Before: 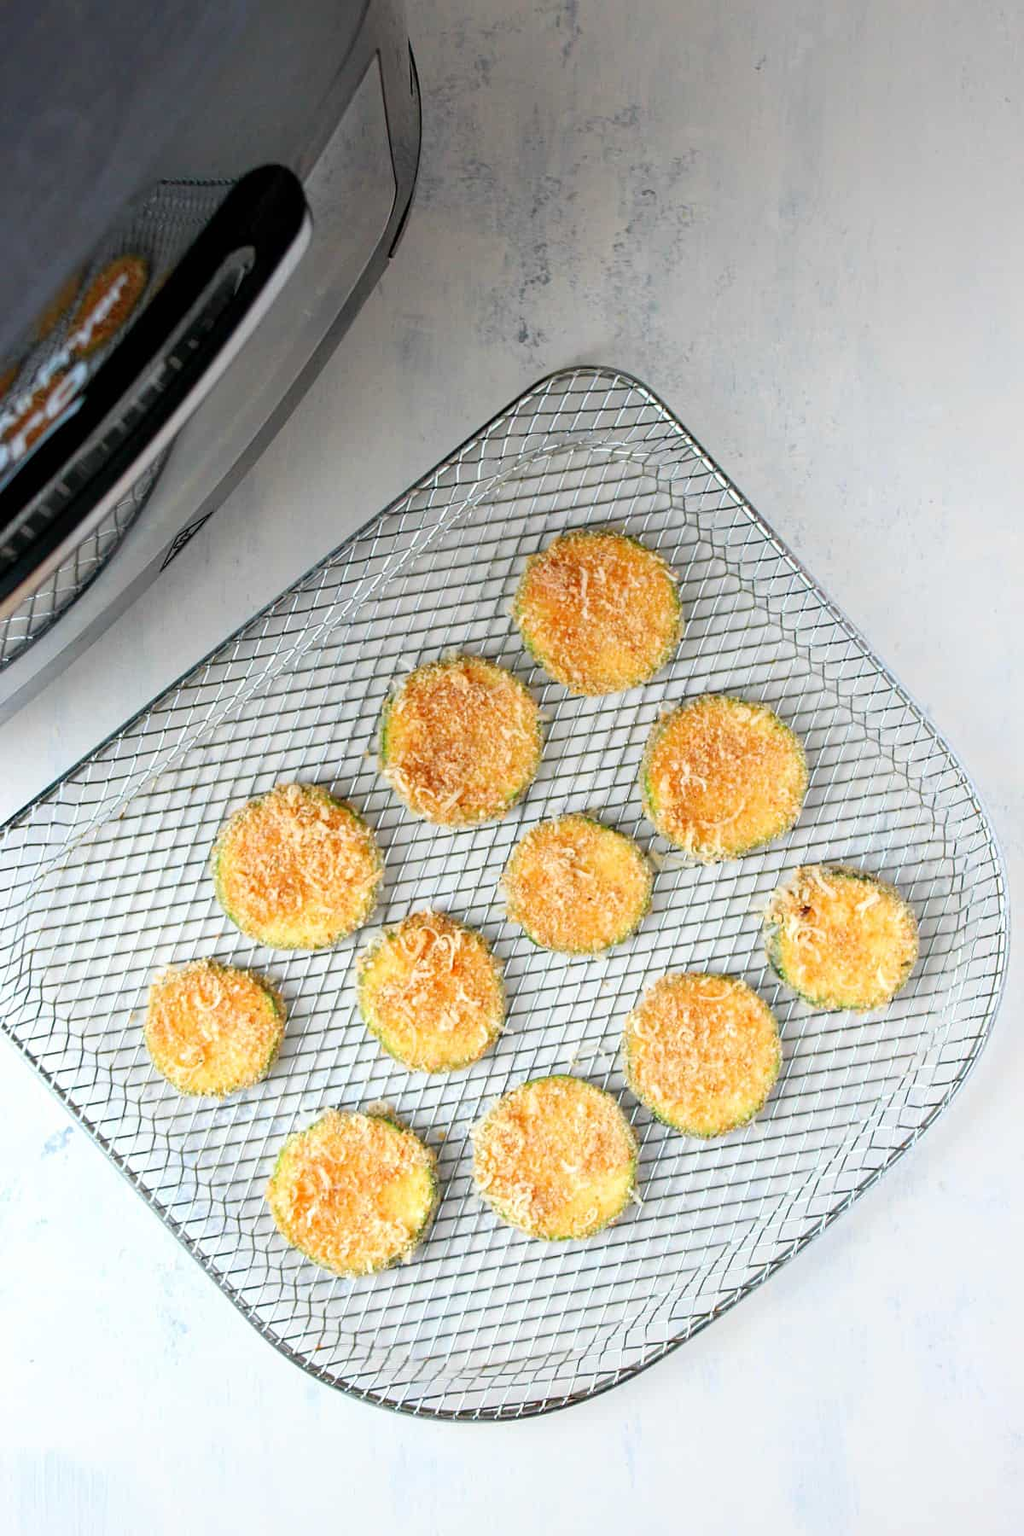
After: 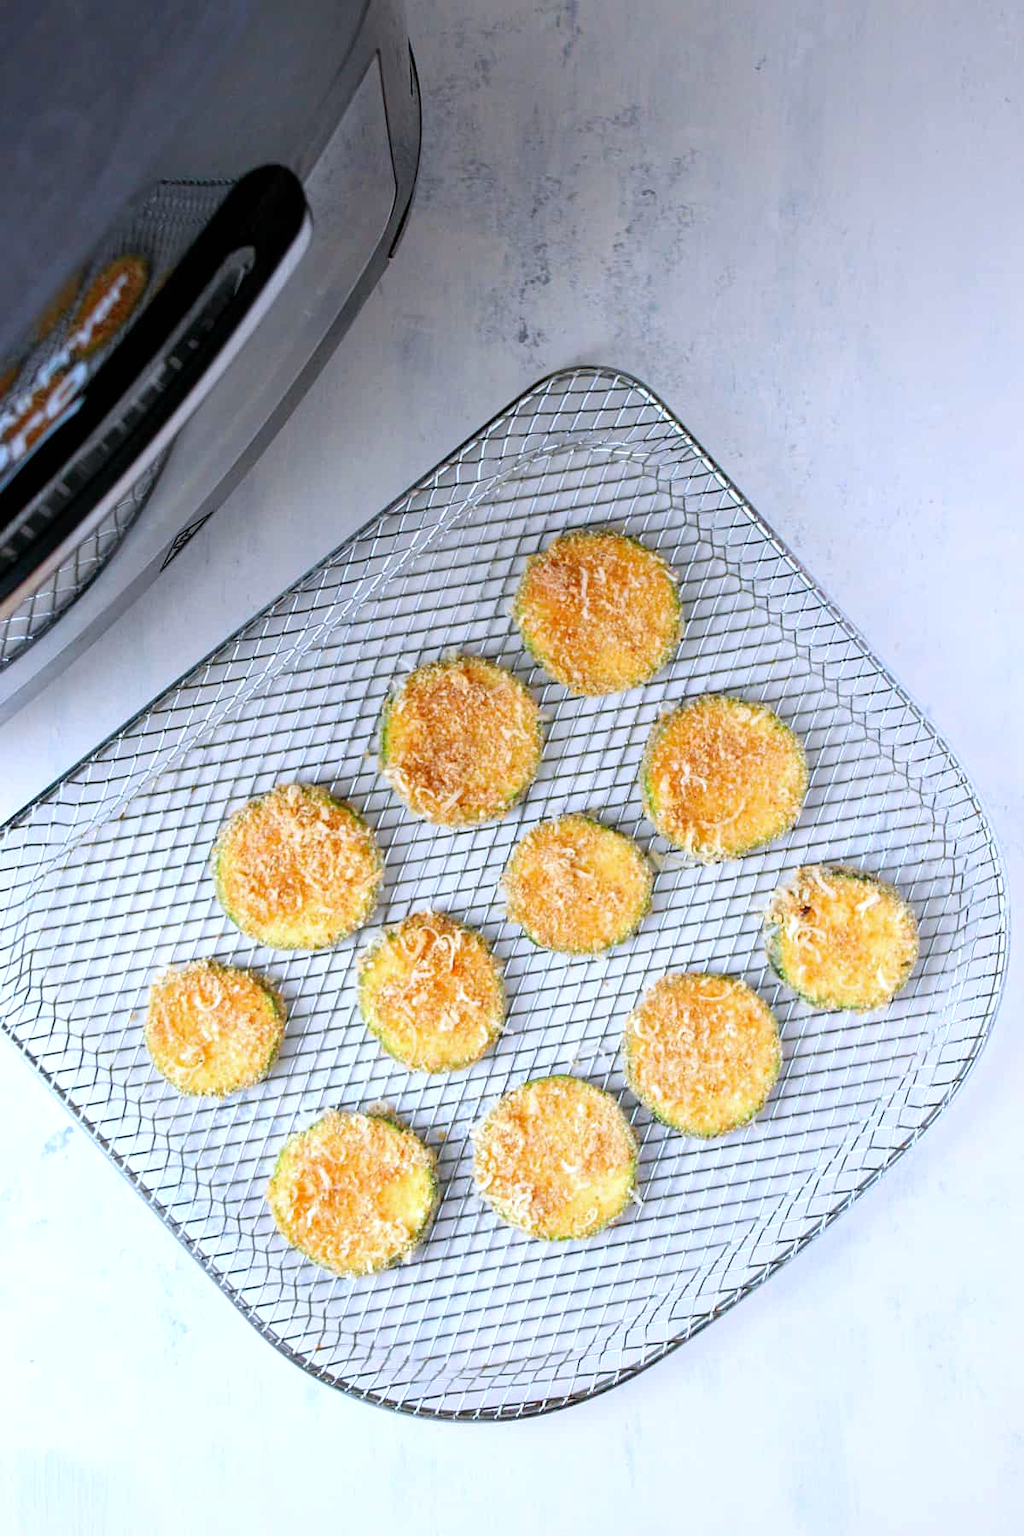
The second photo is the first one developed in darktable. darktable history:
white balance: red 0.967, blue 1.119, emerald 0.756
color balance rgb: perceptual saturation grading › global saturation 3.7%, global vibrance 5.56%, contrast 3.24%
